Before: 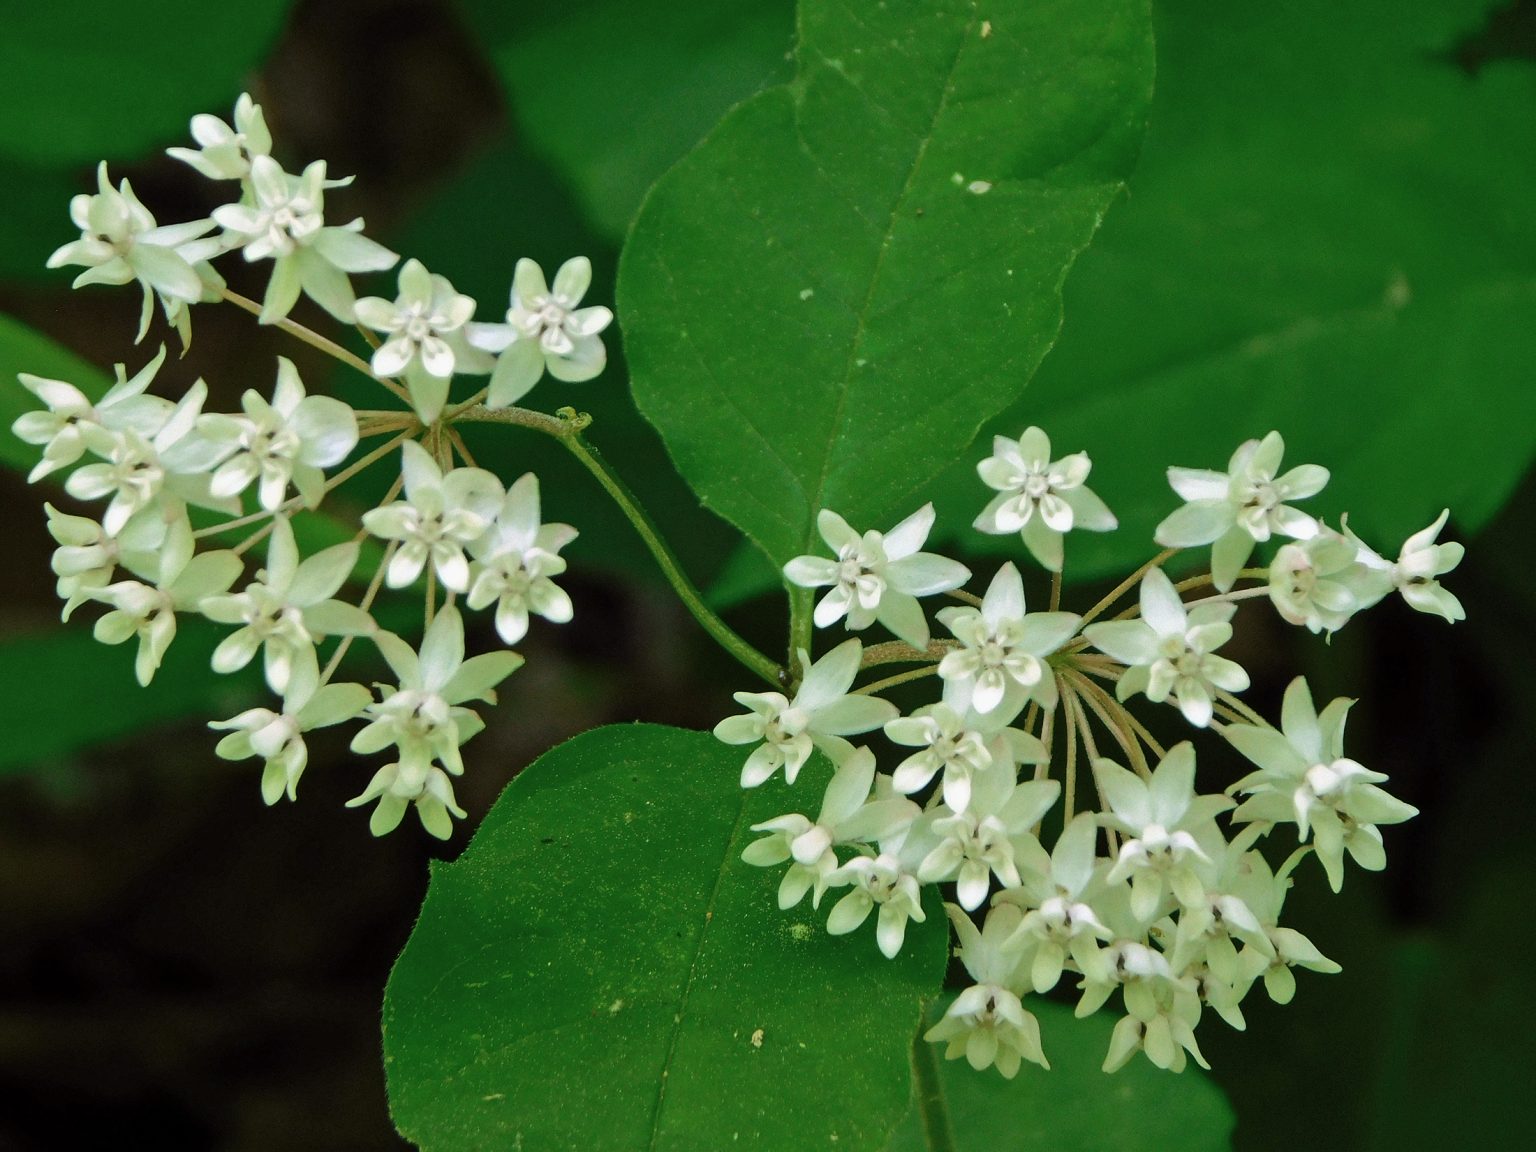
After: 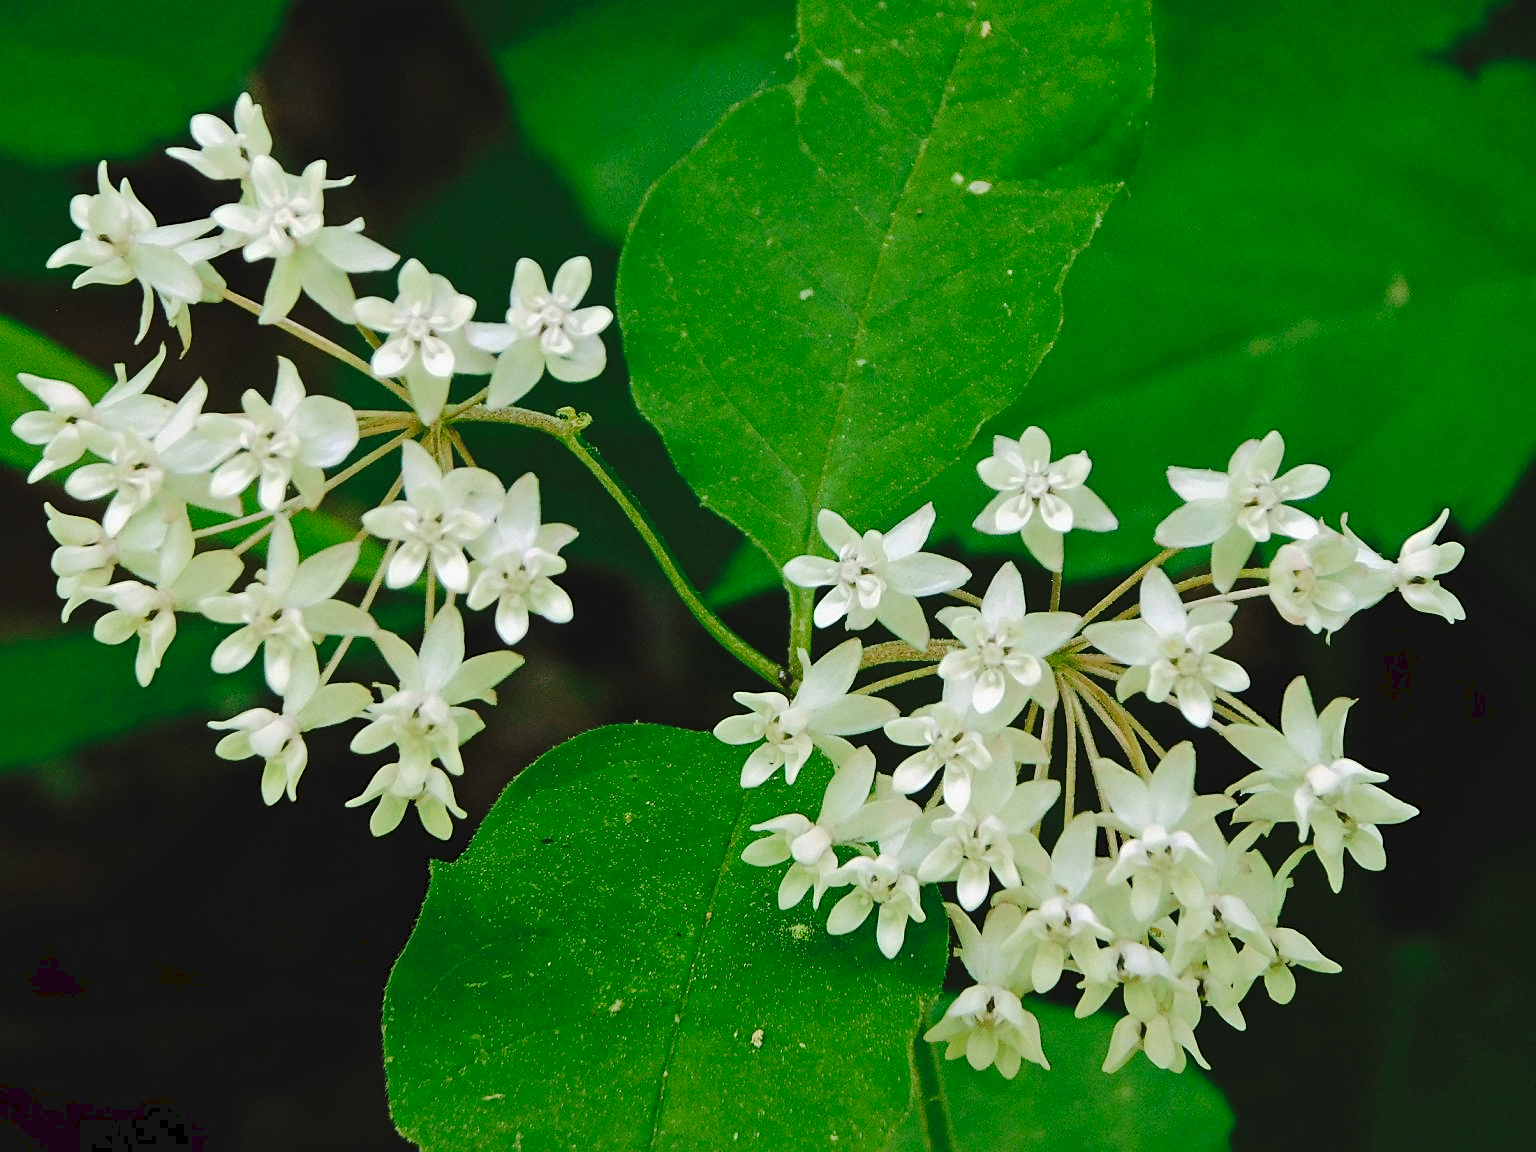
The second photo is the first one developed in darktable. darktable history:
tone curve: curves: ch0 [(0, 0) (0.003, 0.064) (0.011, 0.065) (0.025, 0.061) (0.044, 0.068) (0.069, 0.083) (0.1, 0.102) (0.136, 0.126) (0.177, 0.172) (0.224, 0.225) (0.277, 0.306) (0.335, 0.397) (0.399, 0.483) (0.468, 0.56) (0.543, 0.634) (0.623, 0.708) (0.709, 0.77) (0.801, 0.832) (0.898, 0.899) (1, 1)], preserve colors none
sharpen: on, module defaults
